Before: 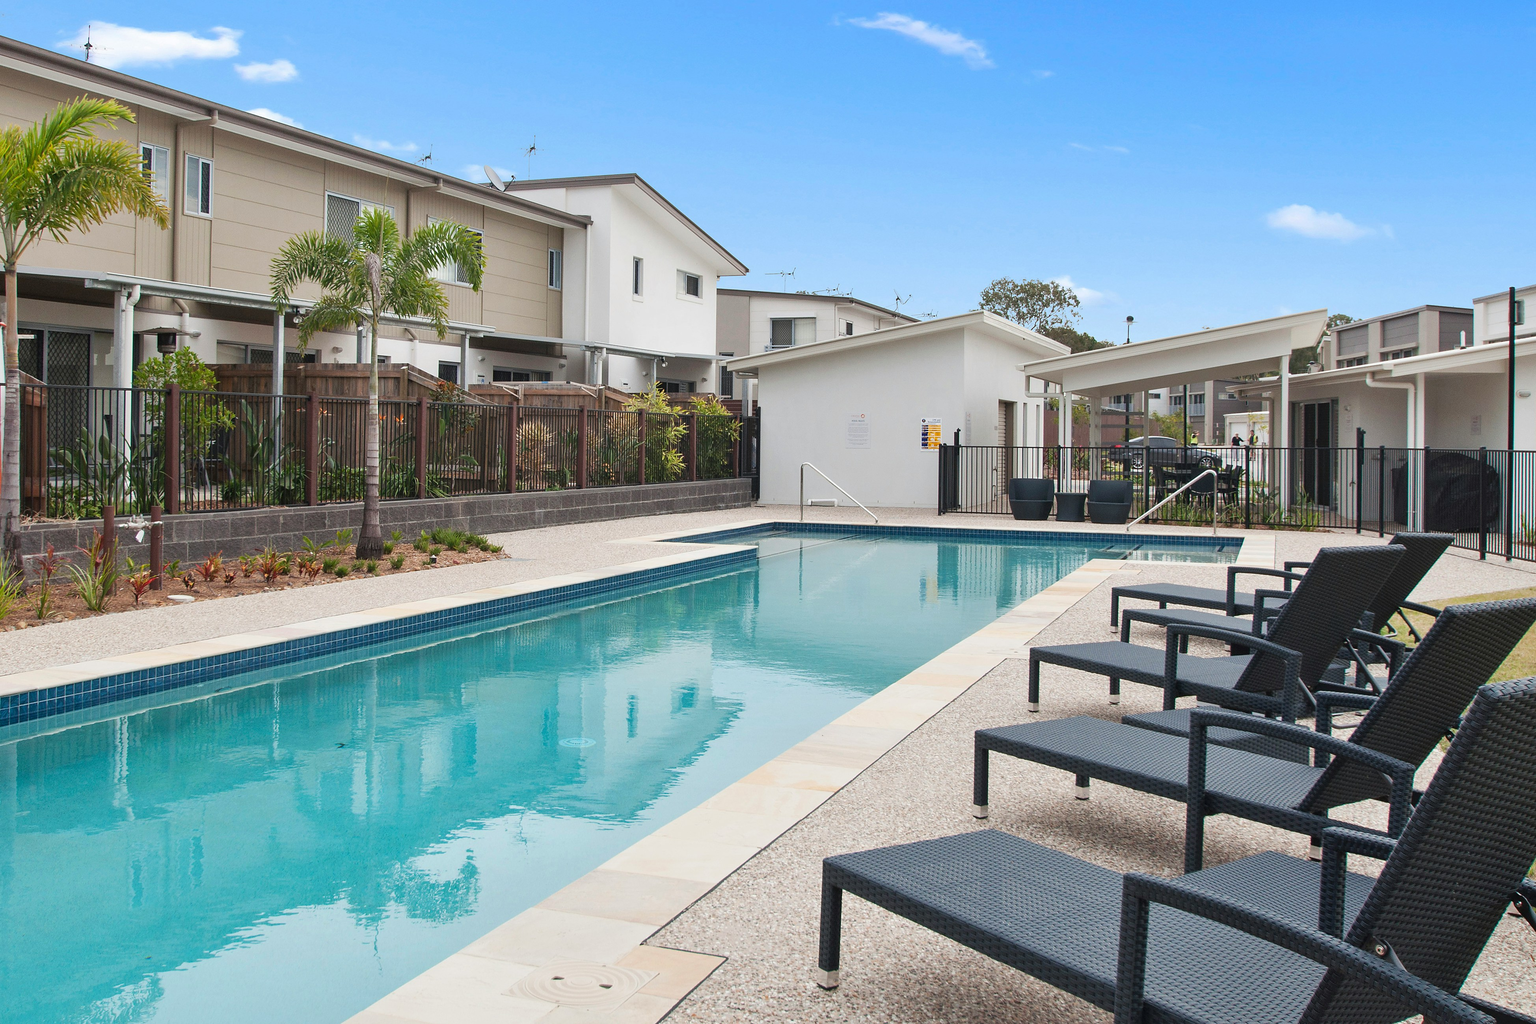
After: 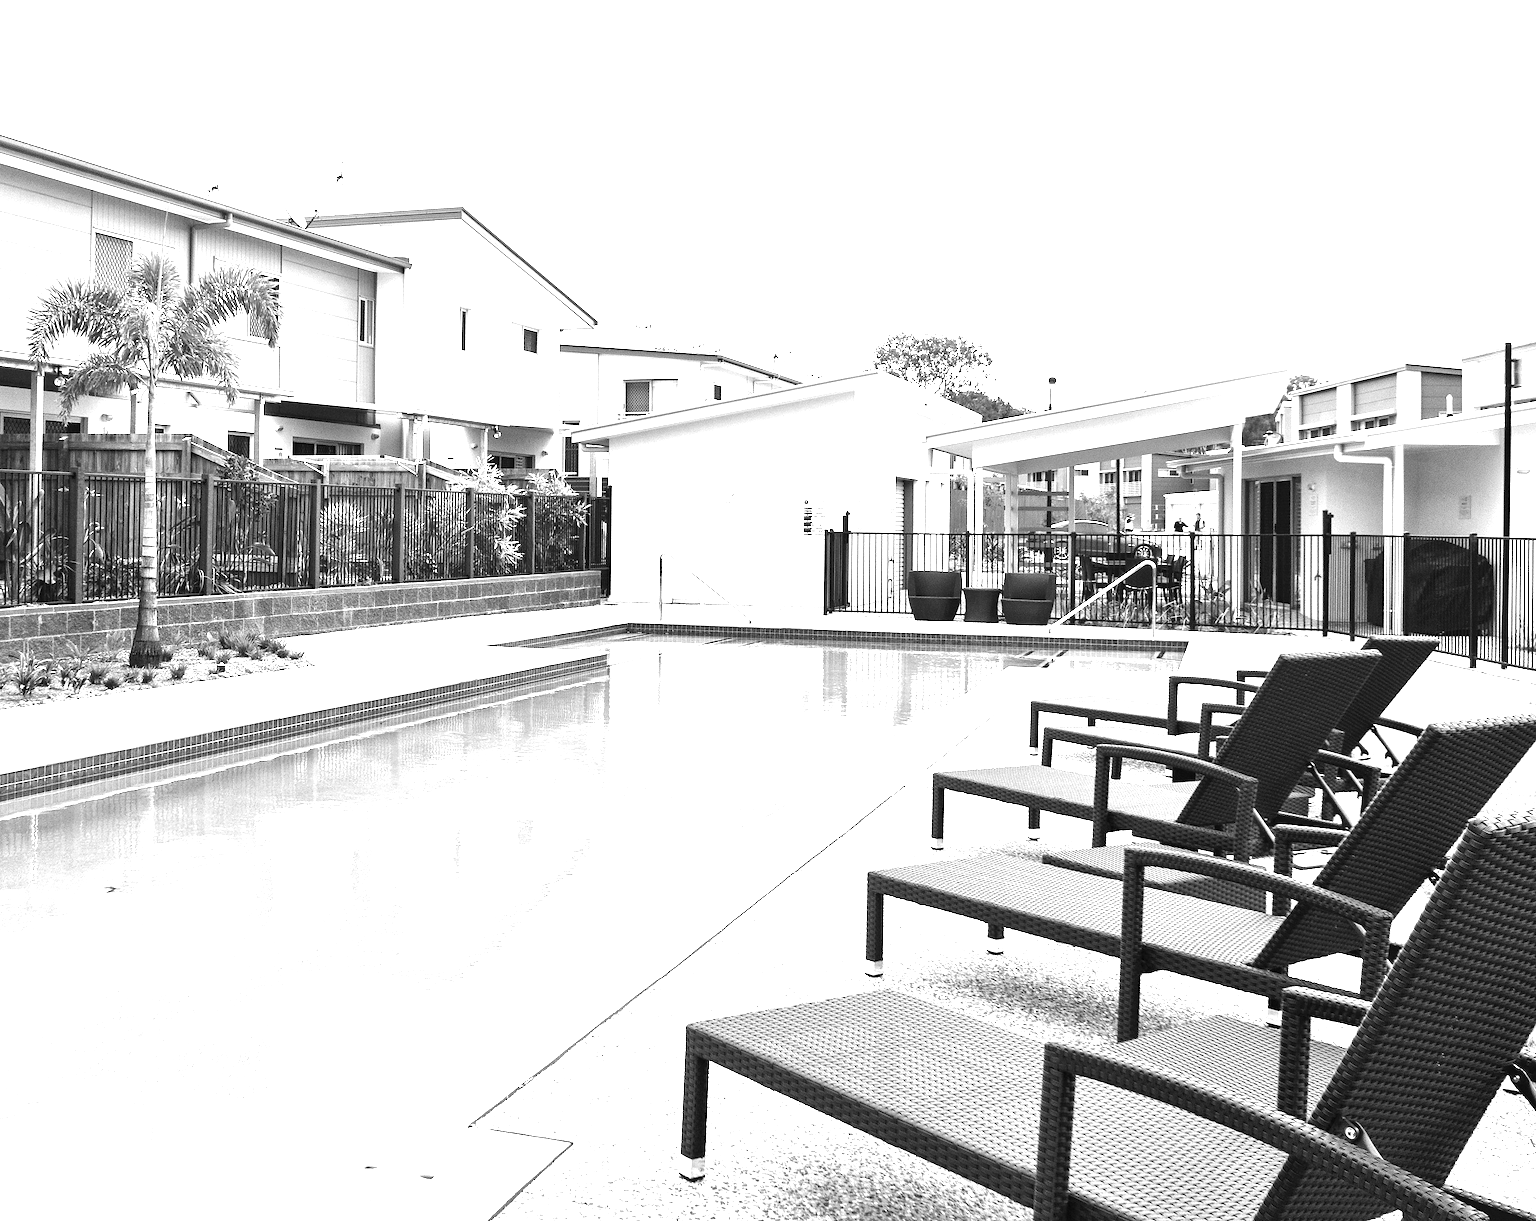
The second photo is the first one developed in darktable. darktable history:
exposure: black level correction 0, exposure 1 EV, compensate exposure bias true, compensate highlight preservation false
monochrome: on, module defaults
haze removal: strength 0.12, distance 0.25, compatibility mode true, adaptive false
crop: left 16.145%
tone equalizer: -8 EV -1.08 EV, -7 EV -1.01 EV, -6 EV -0.867 EV, -5 EV -0.578 EV, -3 EV 0.578 EV, -2 EV 0.867 EV, -1 EV 1.01 EV, +0 EV 1.08 EV, edges refinement/feathering 500, mask exposure compensation -1.57 EV, preserve details no
